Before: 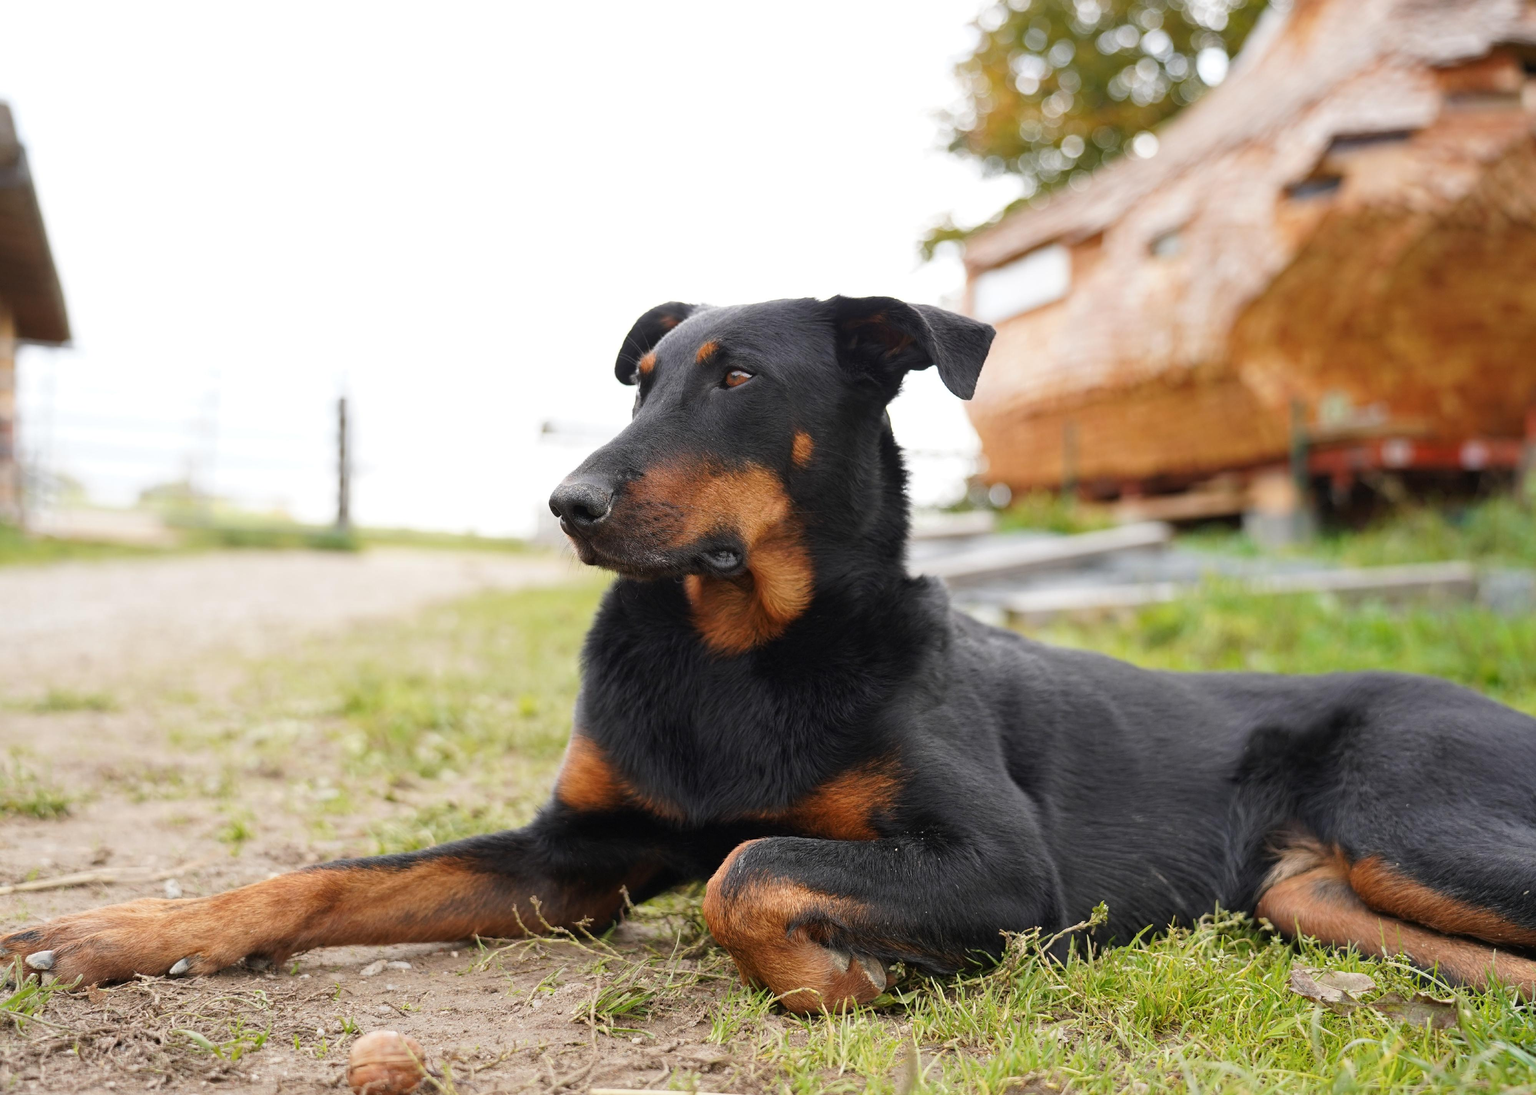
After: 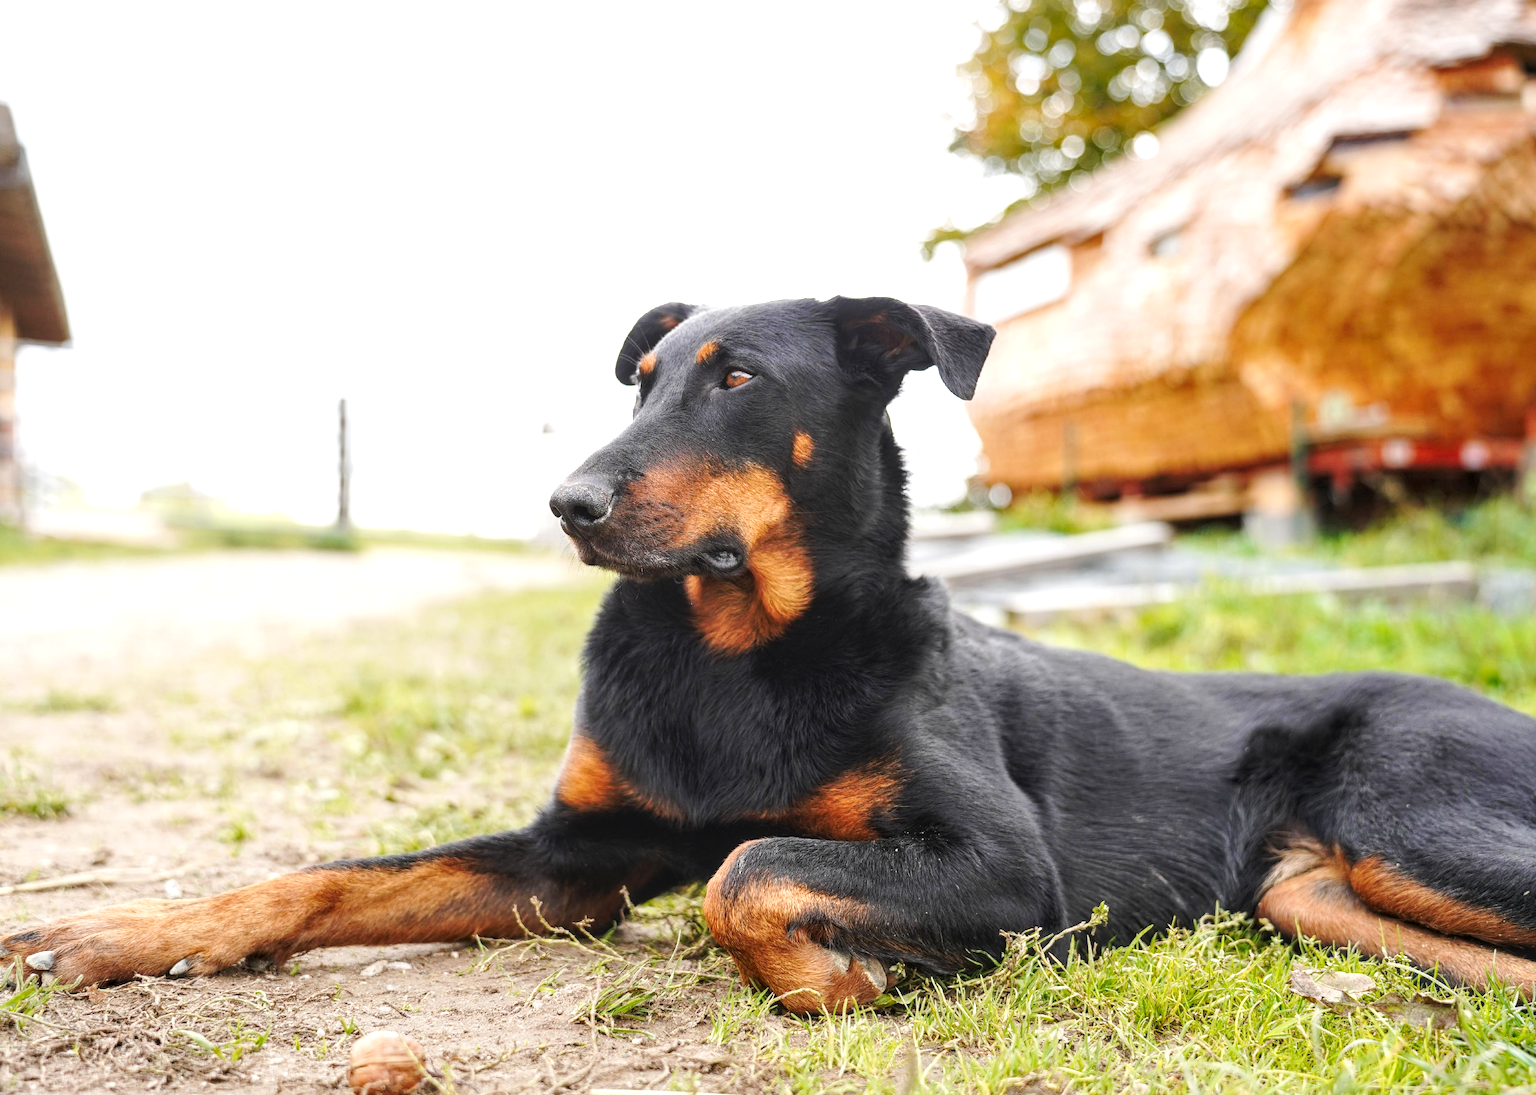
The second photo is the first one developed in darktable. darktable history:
exposure: black level correction -0.002, exposure 0.71 EV, compensate highlight preservation false
tone curve: curves: ch0 [(0, 0) (0.068, 0.031) (0.175, 0.132) (0.337, 0.304) (0.498, 0.511) (0.748, 0.762) (0.993, 0.954)]; ch1 [(0, 0) (0.294, 0.184) (0.359, 0.34) (0.362, 0.35) (0.43, 0.41) (0.469, 0.453) (0.495, 0.489) (0.54, 0.563) (0.612, 0.641) (1, 1)]; ch2 [(0, 0) (0.431, 0.419) (0.495, 0.502) (0.524, 0.534) (0.557, 0.56) (0.634, 0.654) (0.728, 0.722) (1, 1)], preserve colors none
local contrast: on, module defaults
